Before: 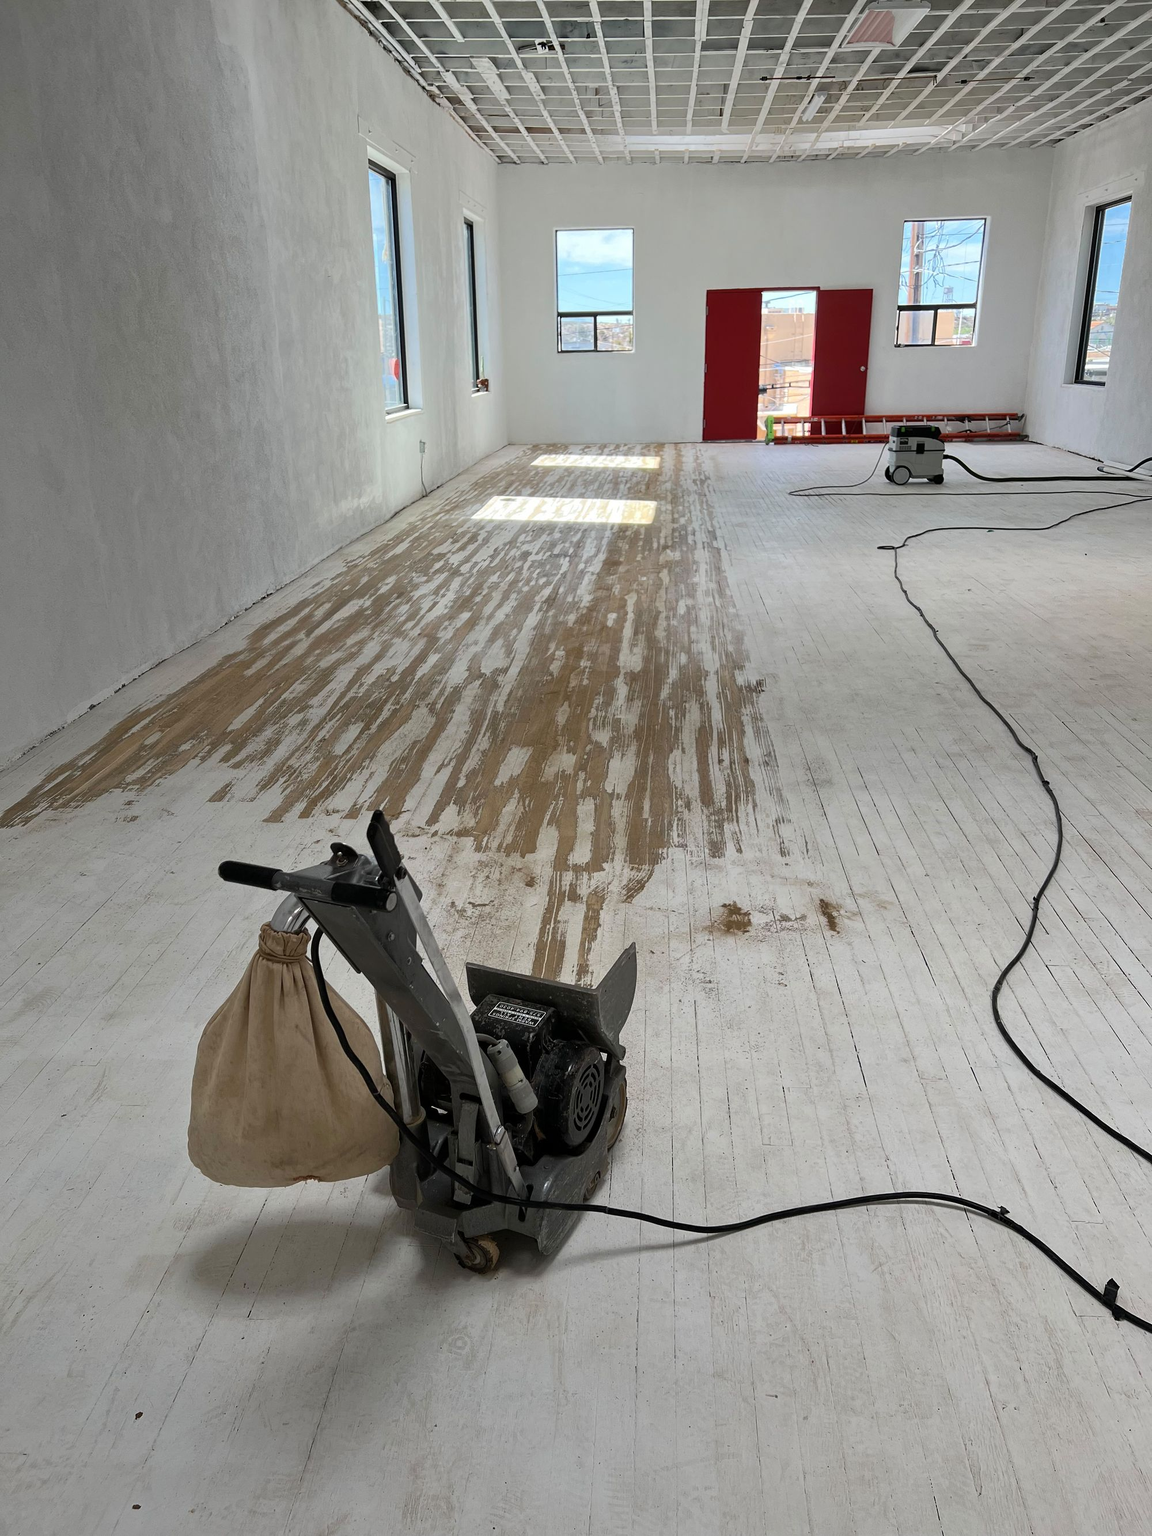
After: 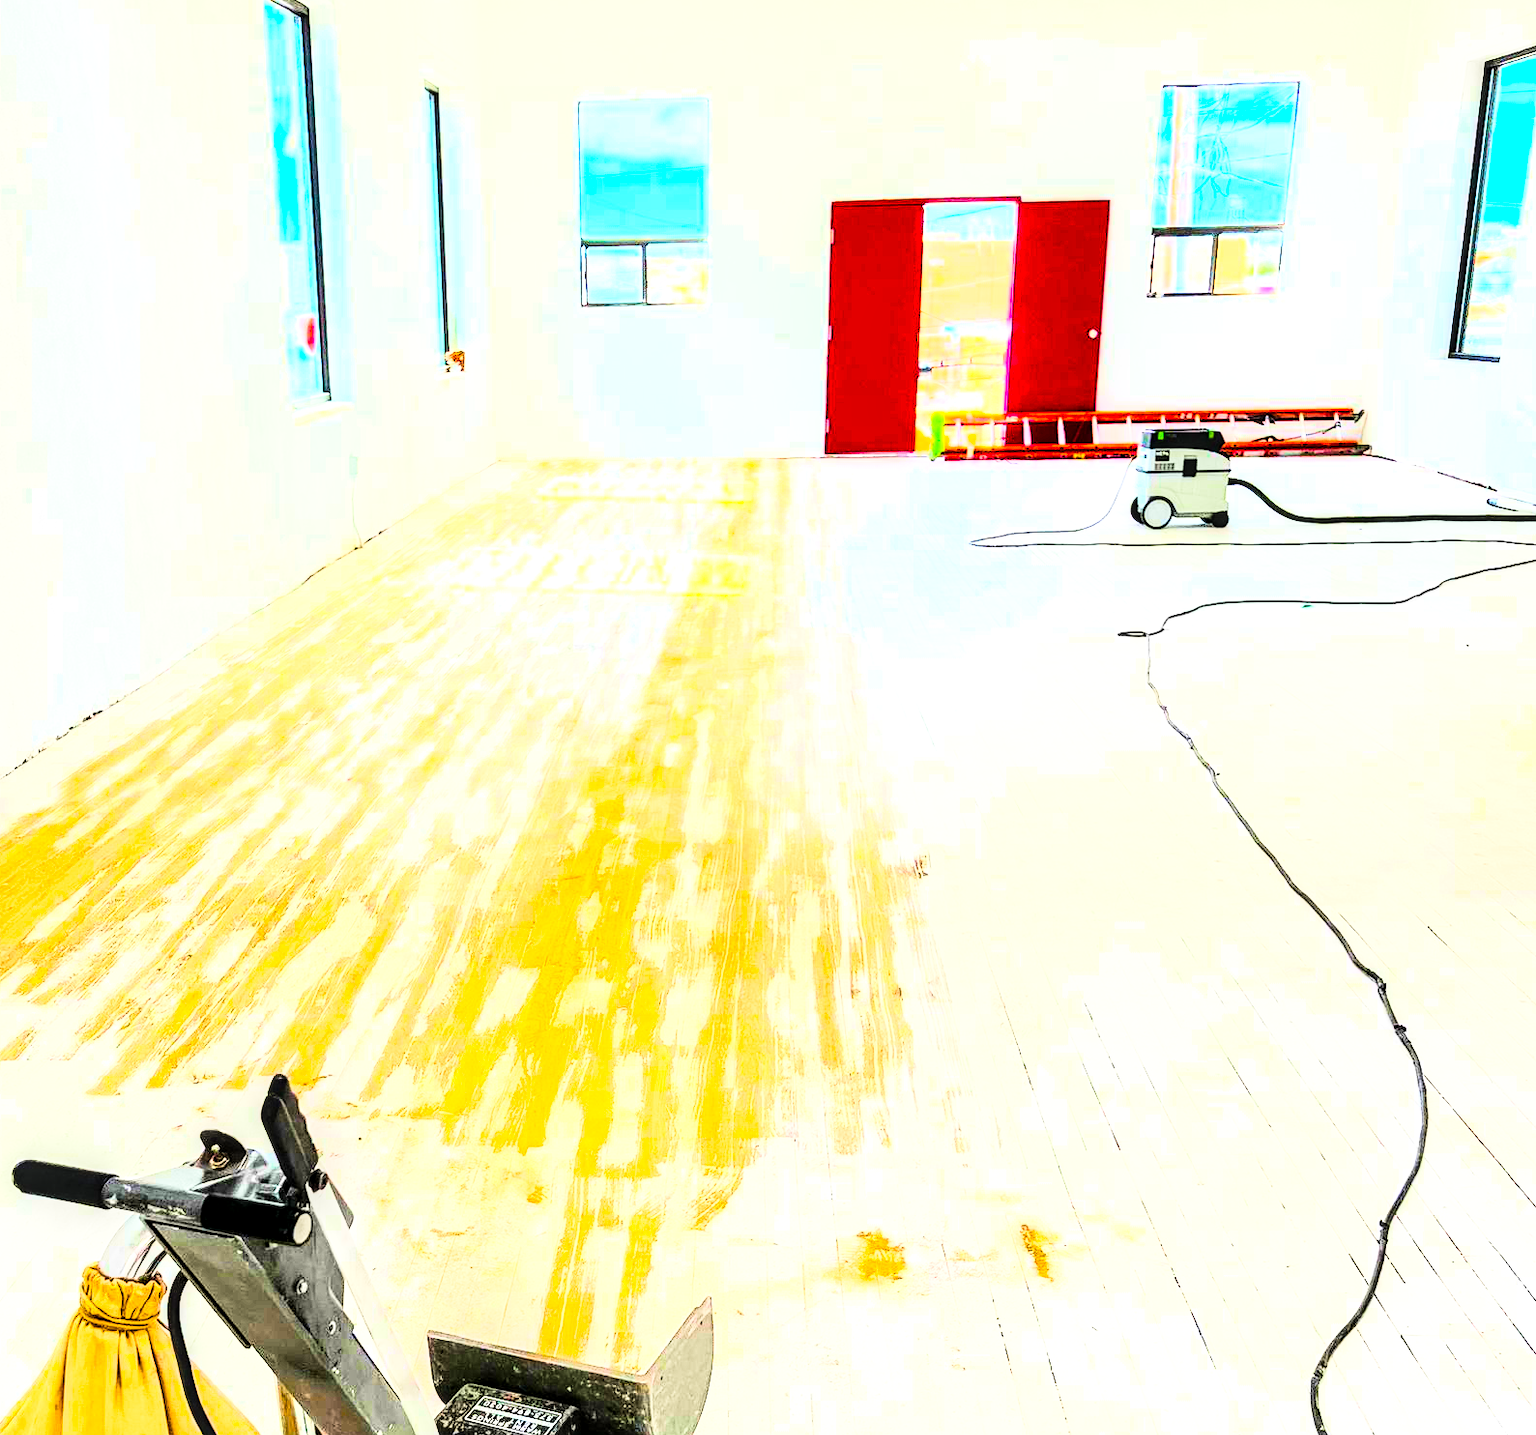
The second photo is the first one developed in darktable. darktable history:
crop: left 18.38%, top 11.092%, right 2.134%, bottom 33.217%
color balance rgb: linear chroma grading › global chroma 42%, perceptual saturation grading › global saturation 42%, perceptual brilliance grading › global brilliance 25%, global vibrance 33%
local contrast: detail 154%
rgb curve: curves: ch0 [(0, 0) (0.21, 0.15) (0.24, 0.21) (0.5, 0.75) (0.75, 0.96) (0.89, 0.99) (1, 1)]; ch1 [(0, 0.02) (0.21, 0.13) (0.25, 0.2) (0.5, 0.67) (0.75, 0.9) (0.89, 0.97) (1, 1)]; ch2 [(0, 0.02) (0.21, 0.13) (0.25, 0.2) (0.5, 0.67) (0.75, 0.9) (0.89, 0.97) (1, 1)], compensate middle gray true
exposure: black level correction 0, exposure 1.1 EV, compensate exposure bias true, compensate highlight preservation false
contrast brightness saturation: contrast 0.2, brightness 0.16, saturation 0.22
velvia: on, module defaults
